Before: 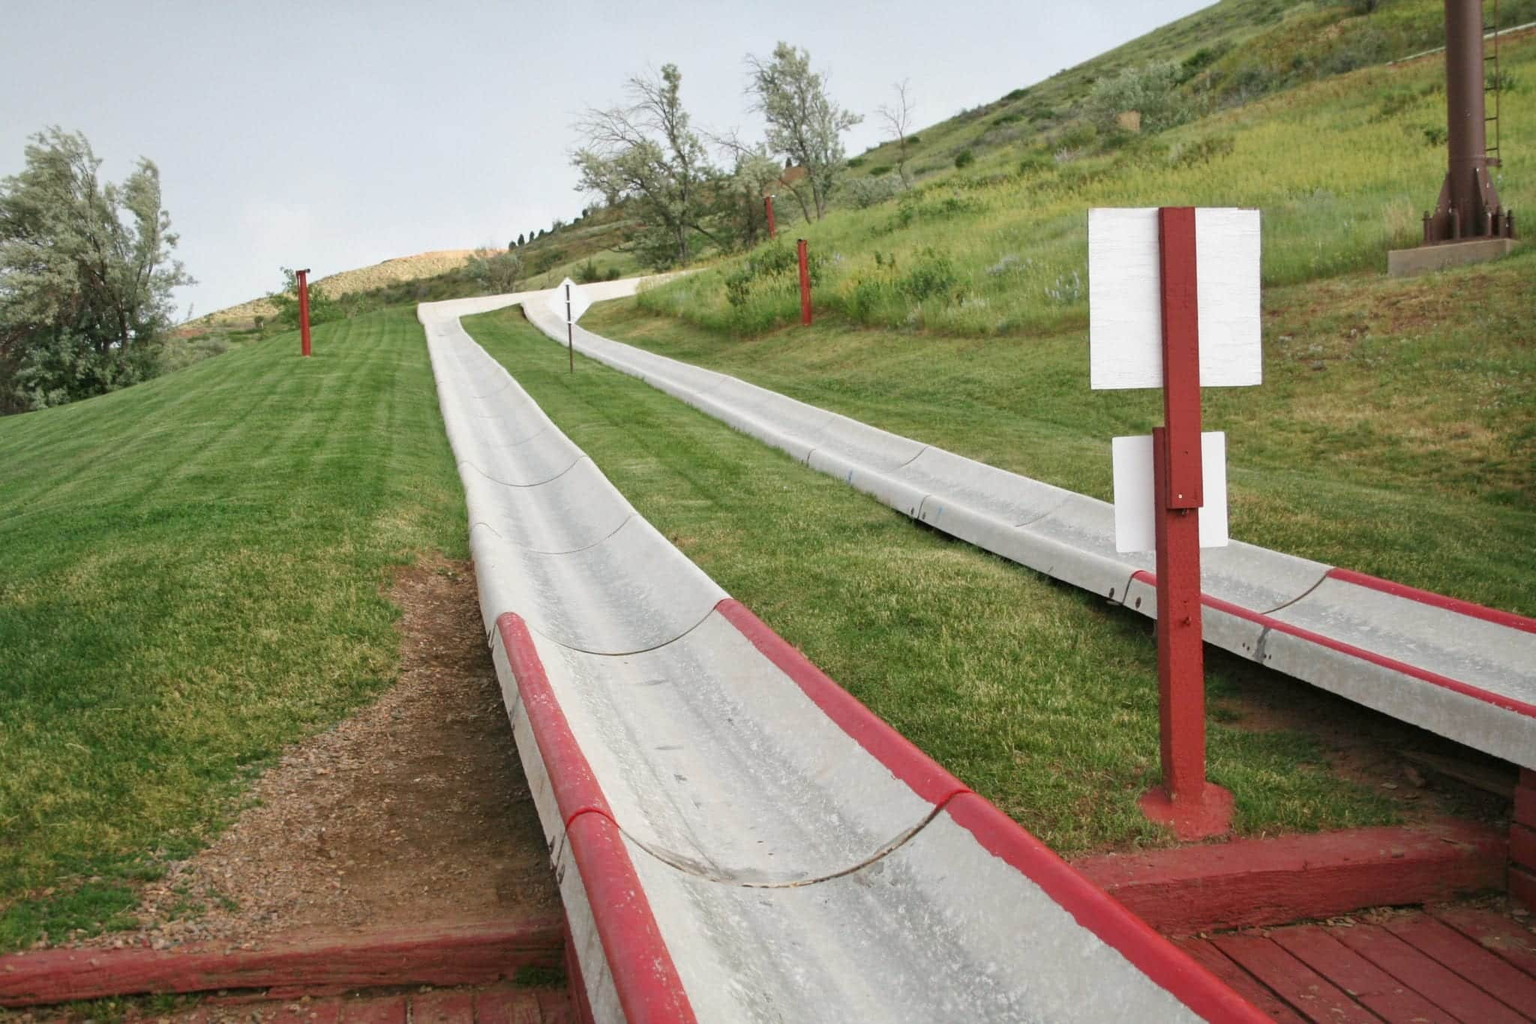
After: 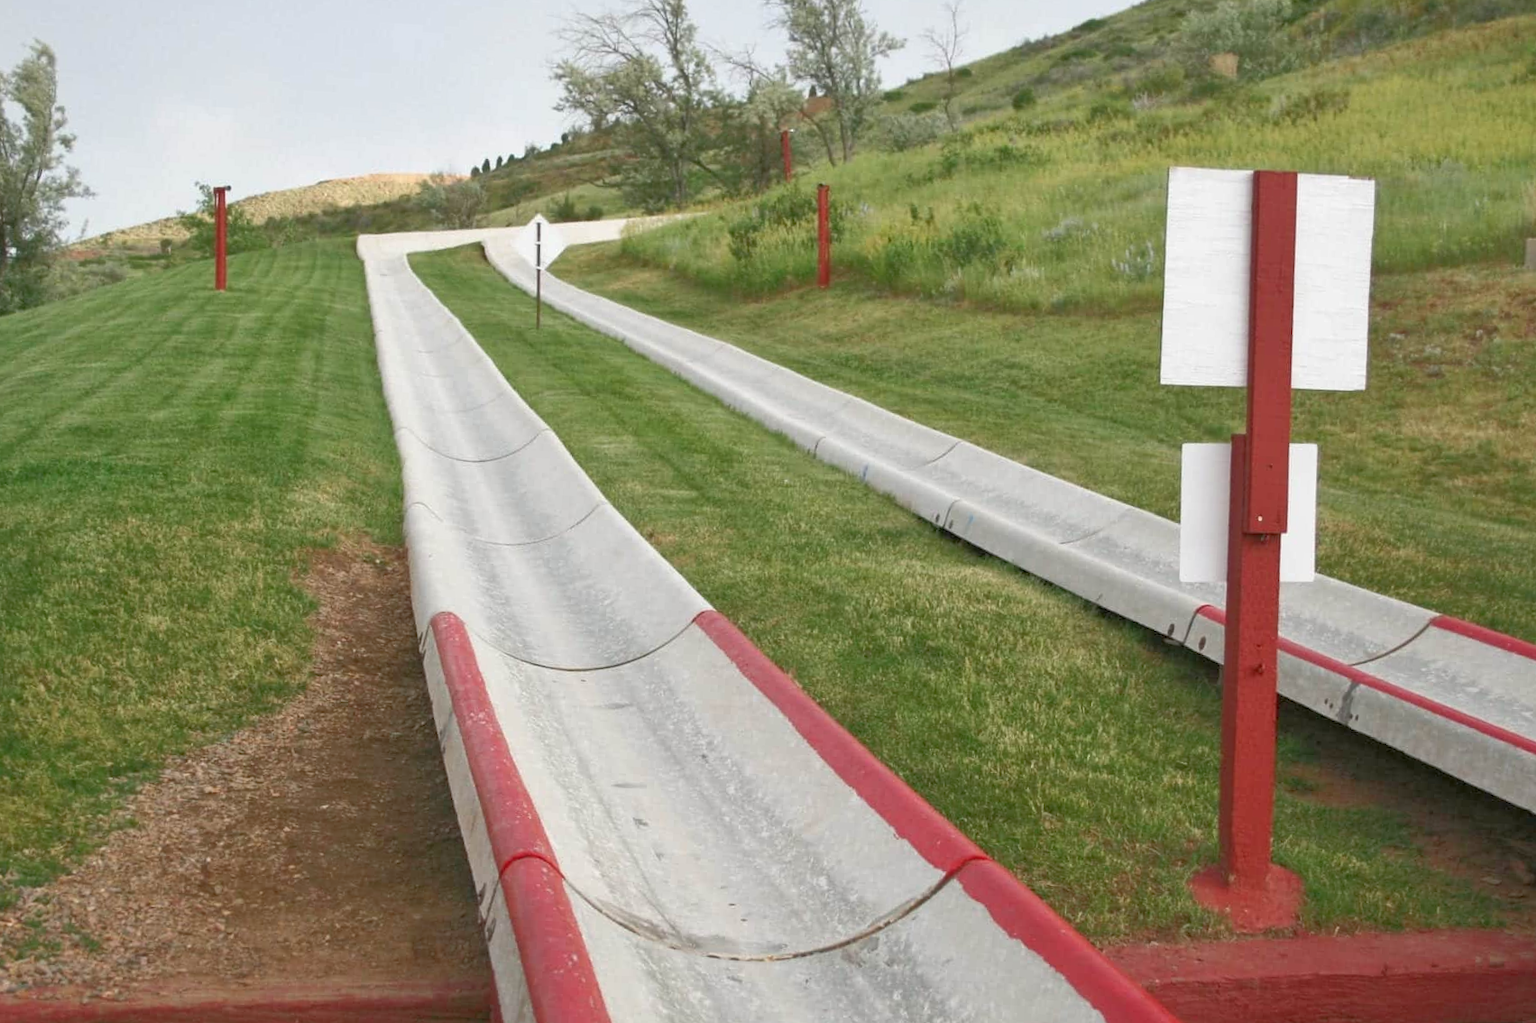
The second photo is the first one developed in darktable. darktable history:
crop and rotate: angle -3.27°, left 5.211%, top 5.211%, right 4.607%, bottom 4.607%
rgb curve: curves: ch0 [(0, 0) (0.072, 0.166) (0.217, 0.293) (0.414, 0.42) (1, 1)], compensate middle gray true, preserve colors basic power
